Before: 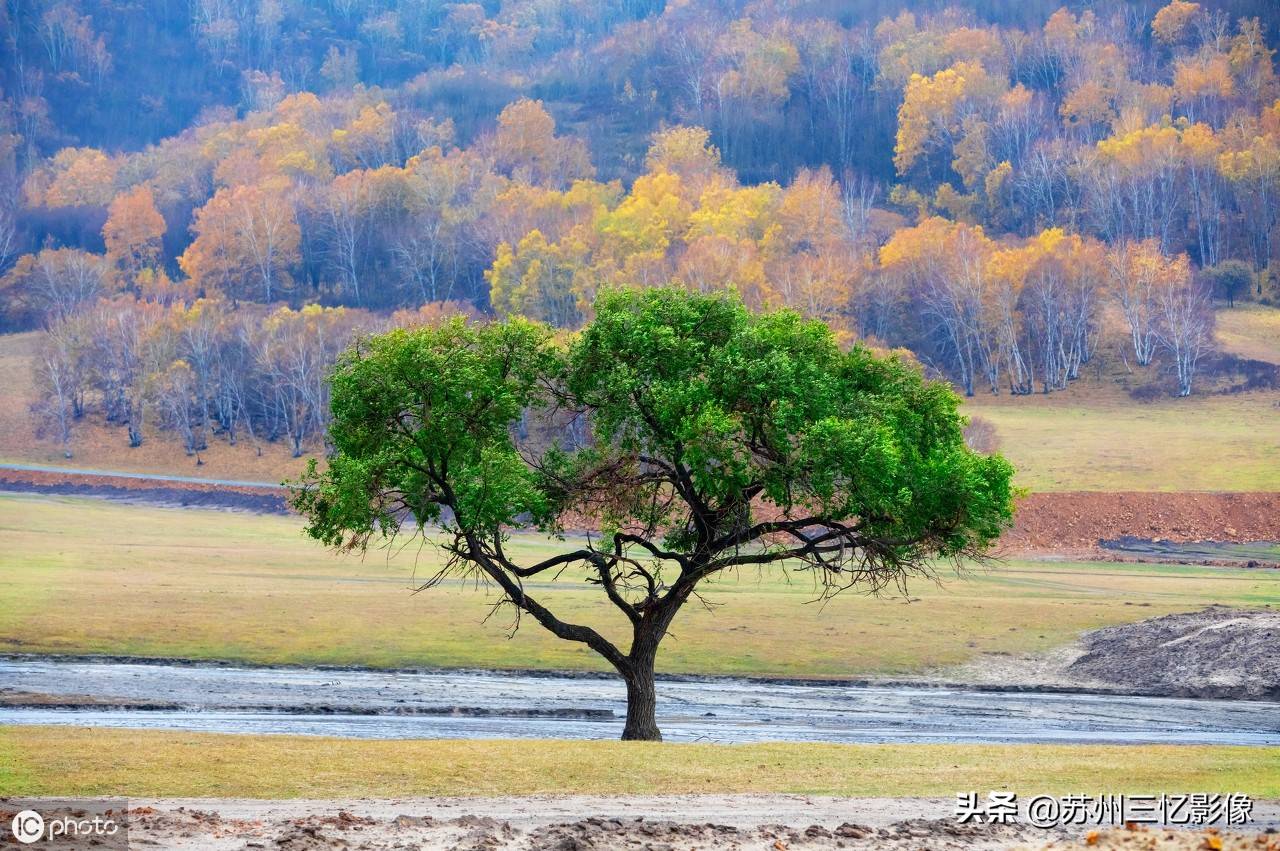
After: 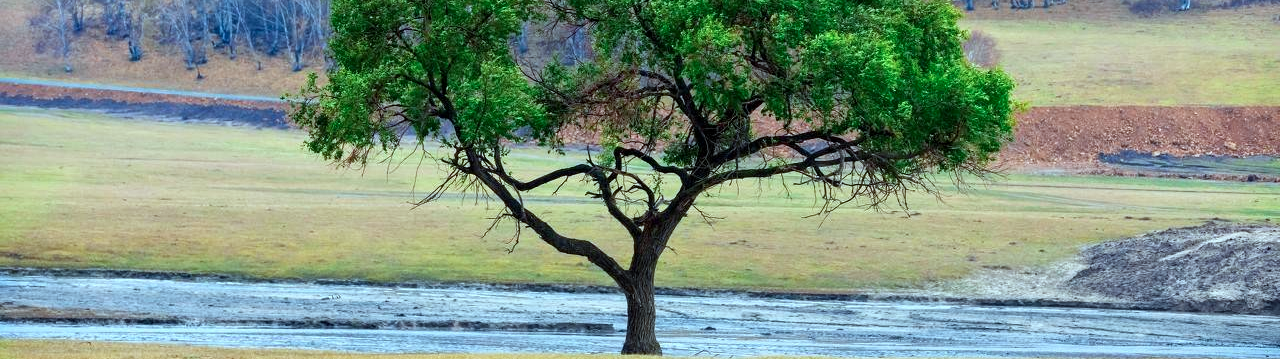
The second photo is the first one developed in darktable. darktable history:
local contrast: mode bilateral grid, contrast 28, coarseness 16, detail 115%, midtone range 0.2
color correction: highlights a* -10.2, highlights b* -9.74
crop: top 45.471%, bottom 12.261%
